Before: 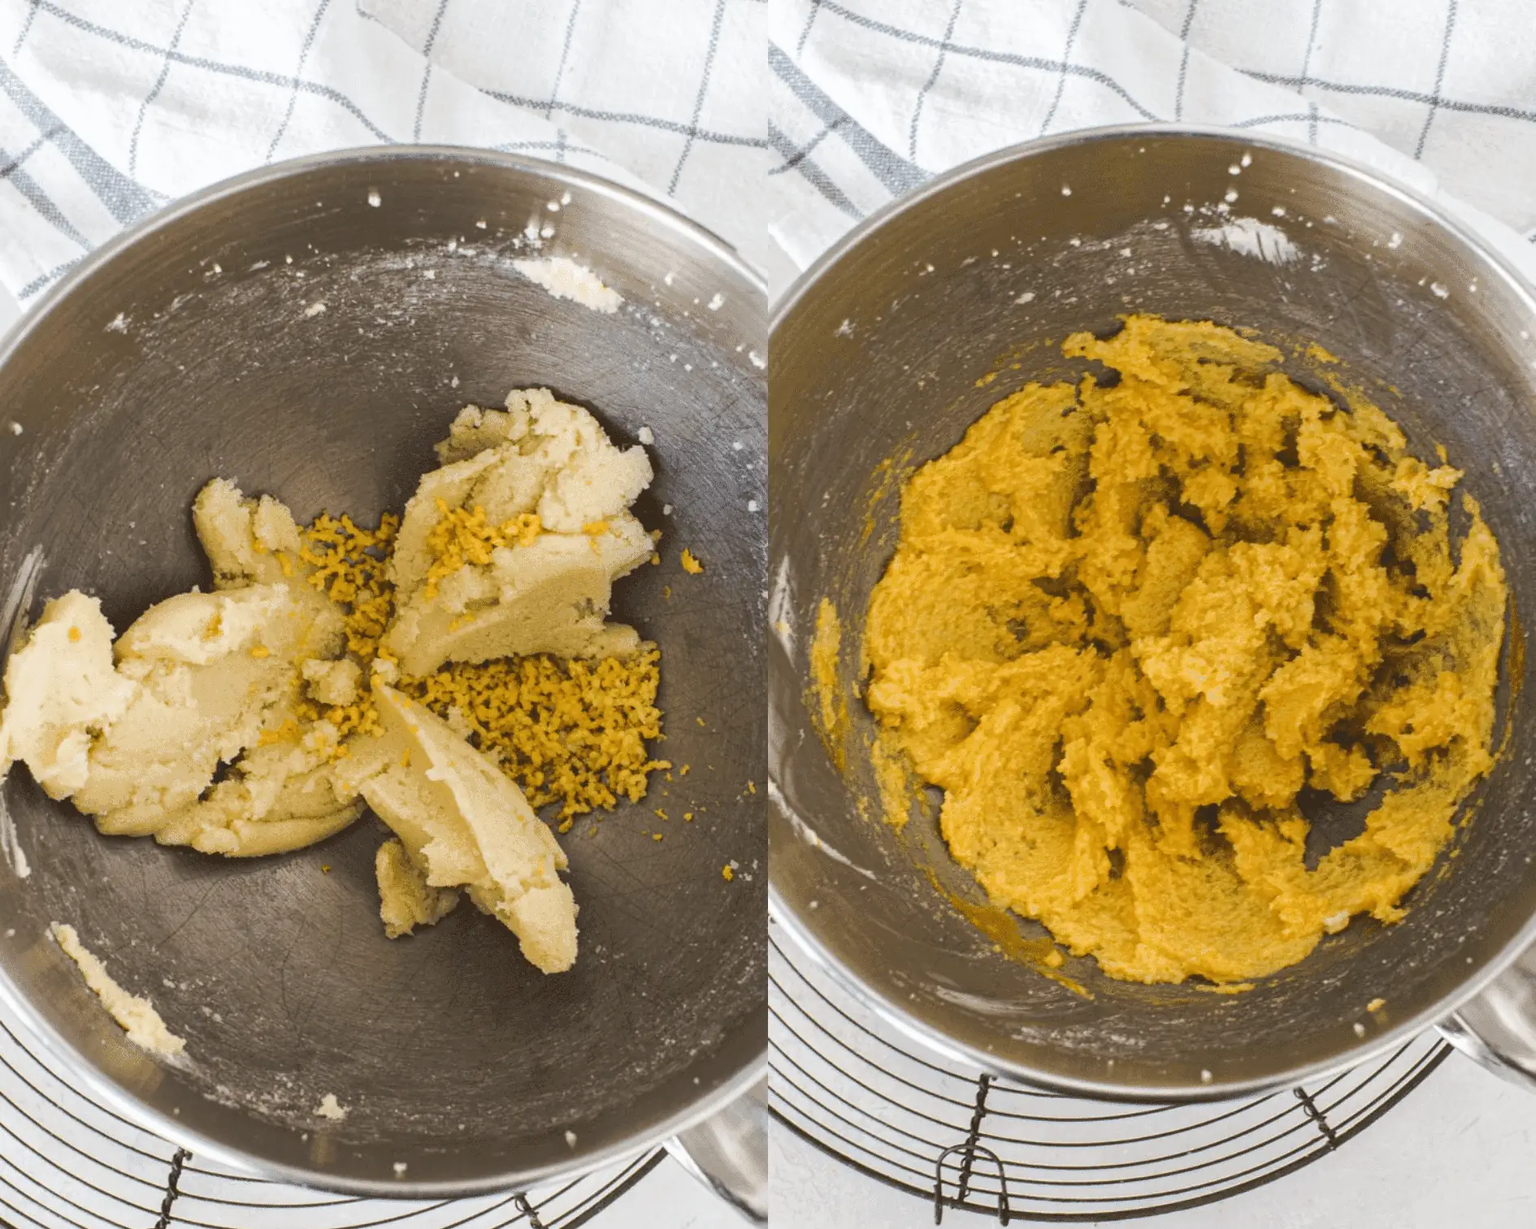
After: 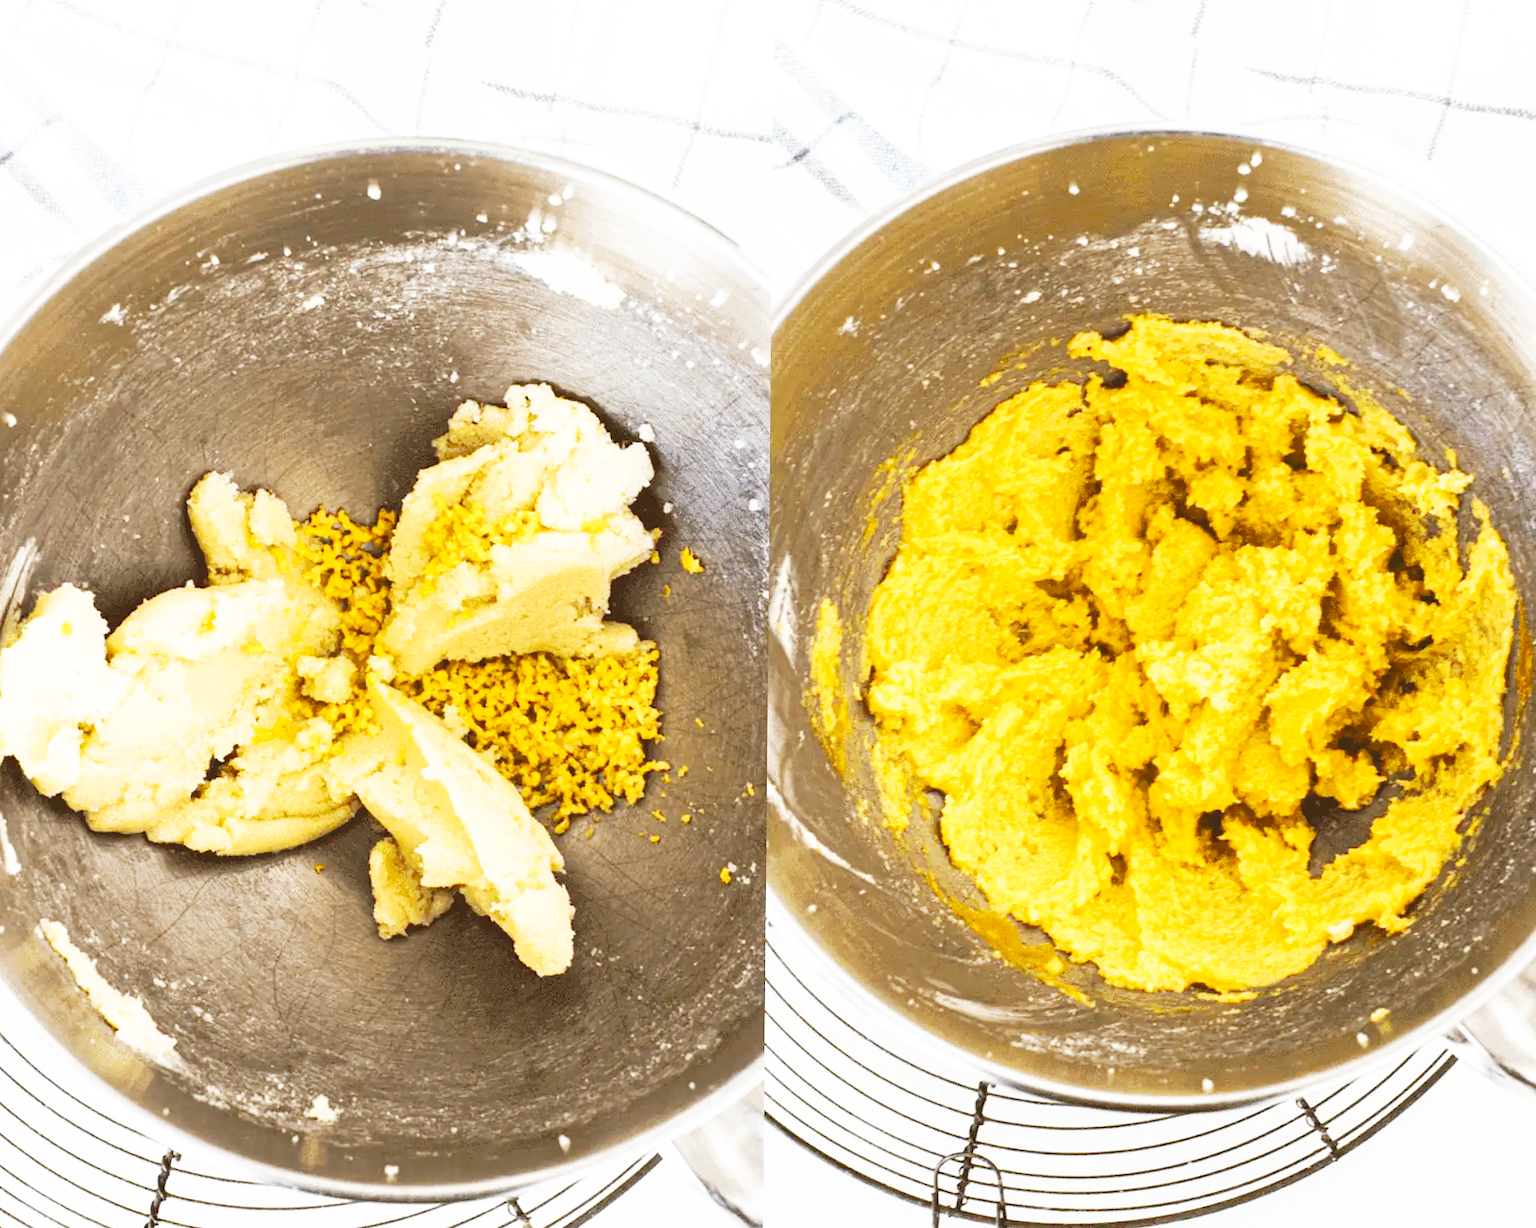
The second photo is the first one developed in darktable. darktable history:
exposure: exposure 0.128 EV, compensate highlight preservation false
base curve: curves: ch0 [(0, 0) (0.007, 0.004) (0.027, 0.03) (0.046, 0.07) (0.207, 0.54) (0.442, 0.872) (0.673, 0.972) (1, 1)], preserve colors none
crop and rotate: angle -0.5°
